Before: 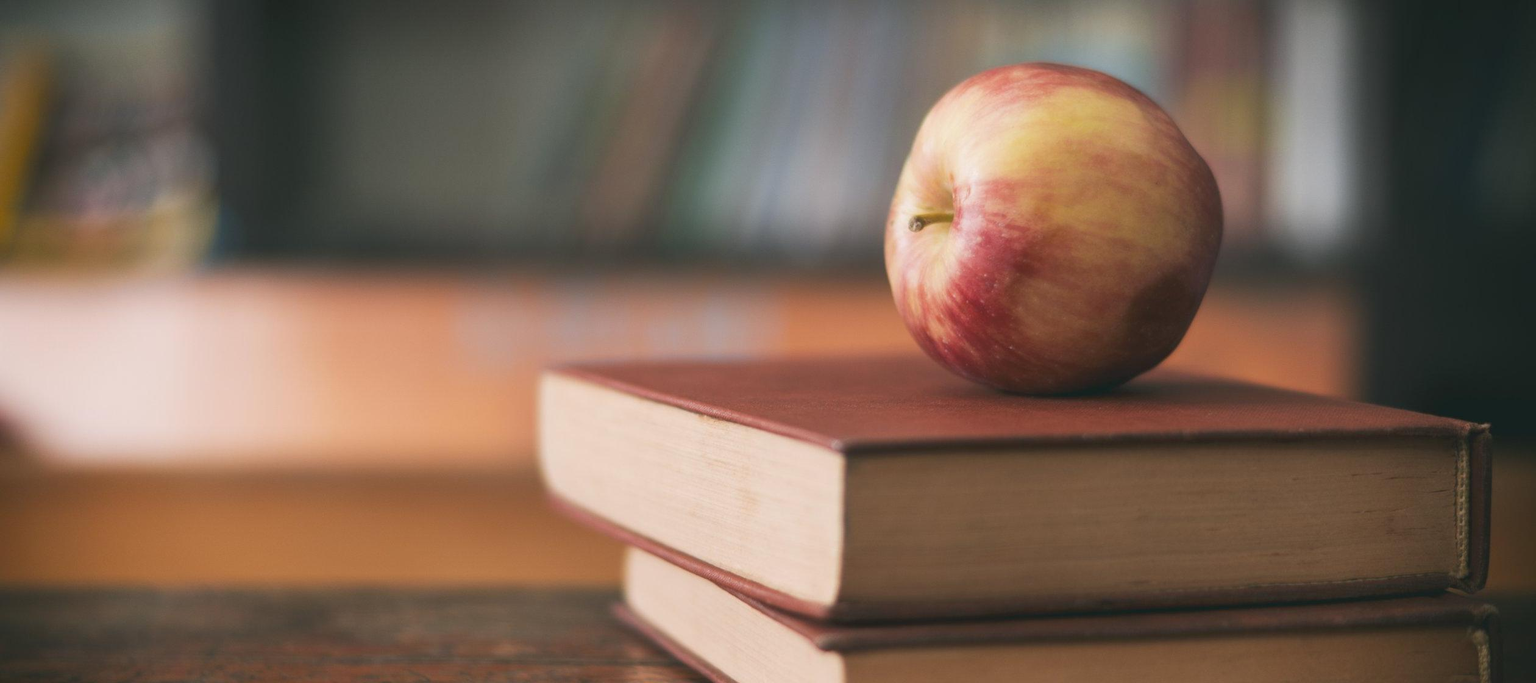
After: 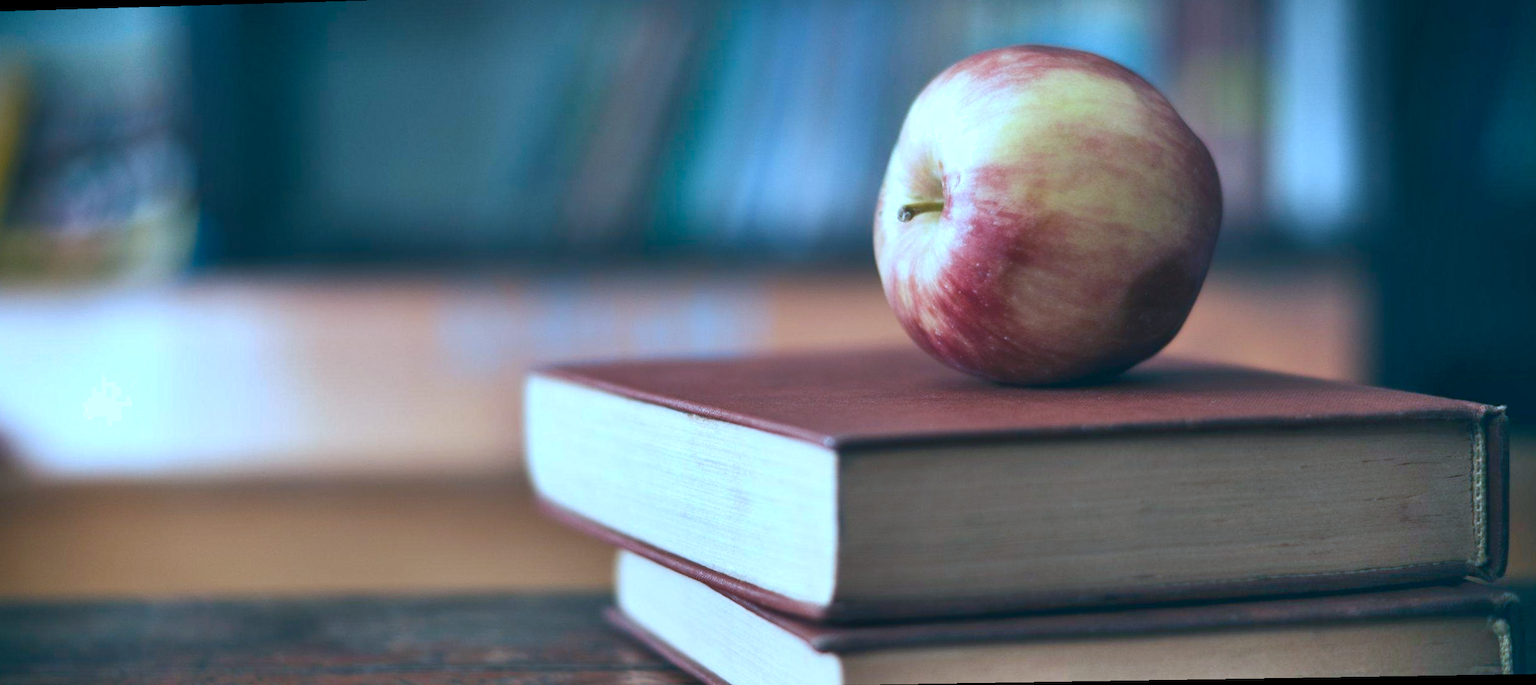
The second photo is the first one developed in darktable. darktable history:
shadows and highlights: low approximation 0.01, soften with gaussian
rotate and perspective: rotation -1.32°, lens shift (horizontal) -0.031, crop left 0.015, crop right 0.985, crop top 0.047, crop bottom 0.982
color calibration: illuminant custom, x 0.432, y 0.395, temperature 3098 K
color balance rgb: shadows lift › luminance -20%, power › hue 72.24°, highlights gain › luminance 15%, global offset › hue 171.6°, perceptual saturation grading › highlights -30%, perceptual saturation grading › shadows 20%, global vibrance 30%, contrast 10%
